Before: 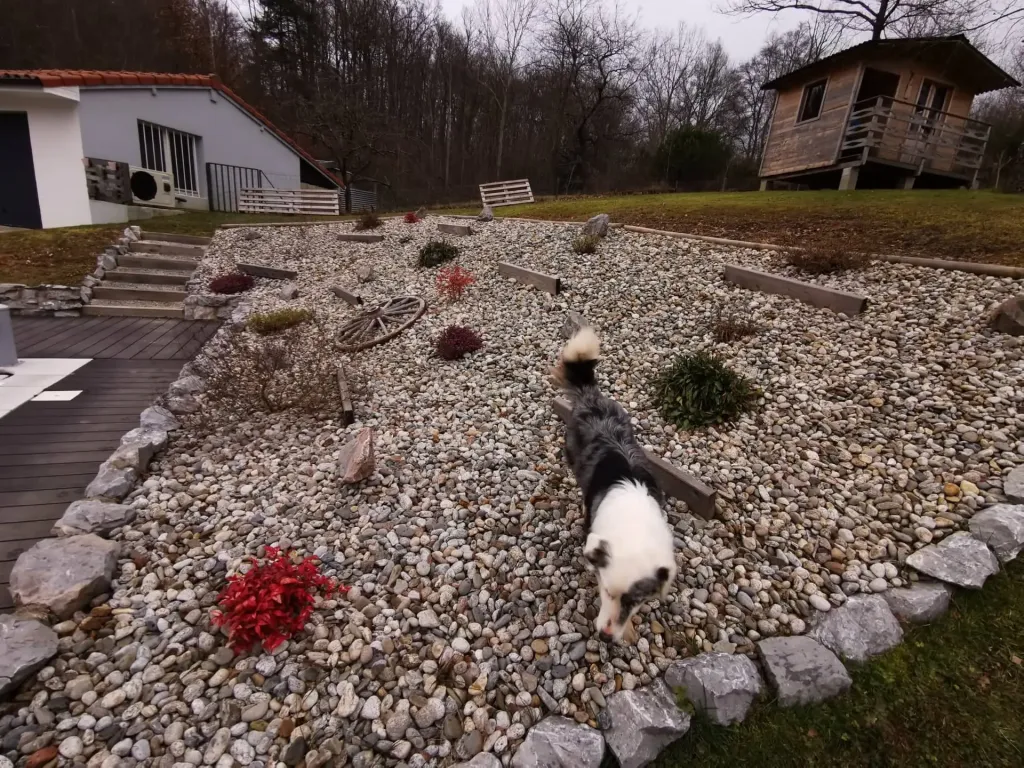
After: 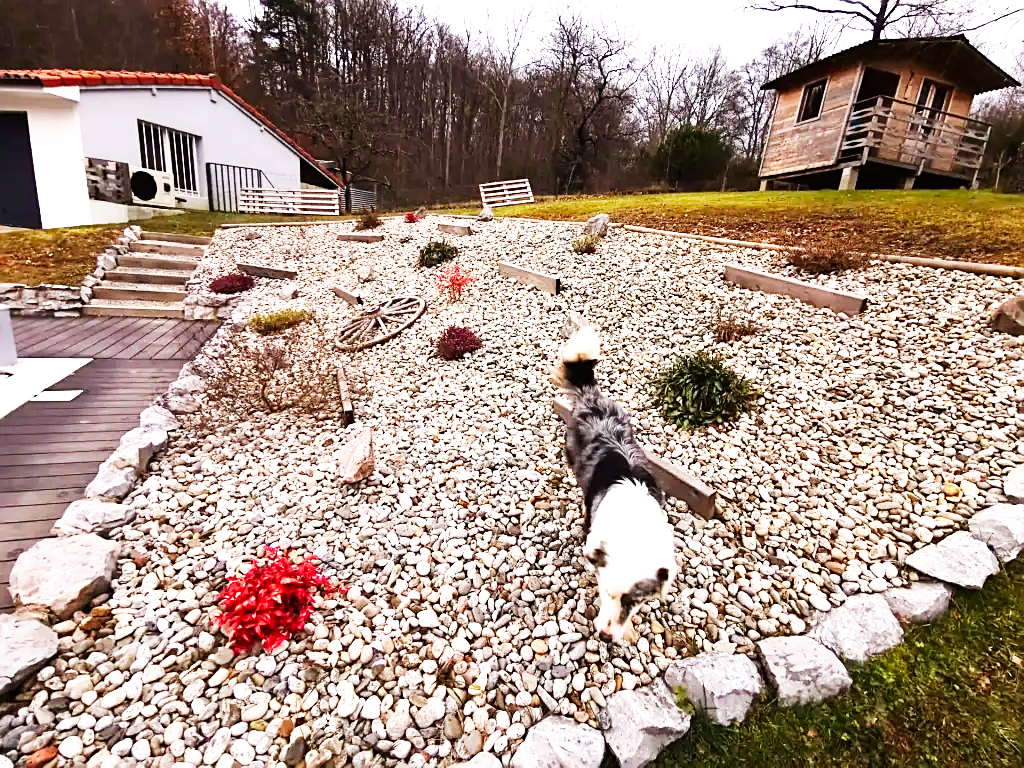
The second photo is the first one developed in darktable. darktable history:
base curve: curves: ch0 [(0, 0) (0.007, 0.004) (0.027, 0.03) (0.046, 0.07) (0.207, 0.54) (0.442, 0.872) (0.673, 0.972) (1, 1)], preserve colors none
exposure: exposure 1 EV, compensate highlight preservation false
sharpen: on, module defaults
